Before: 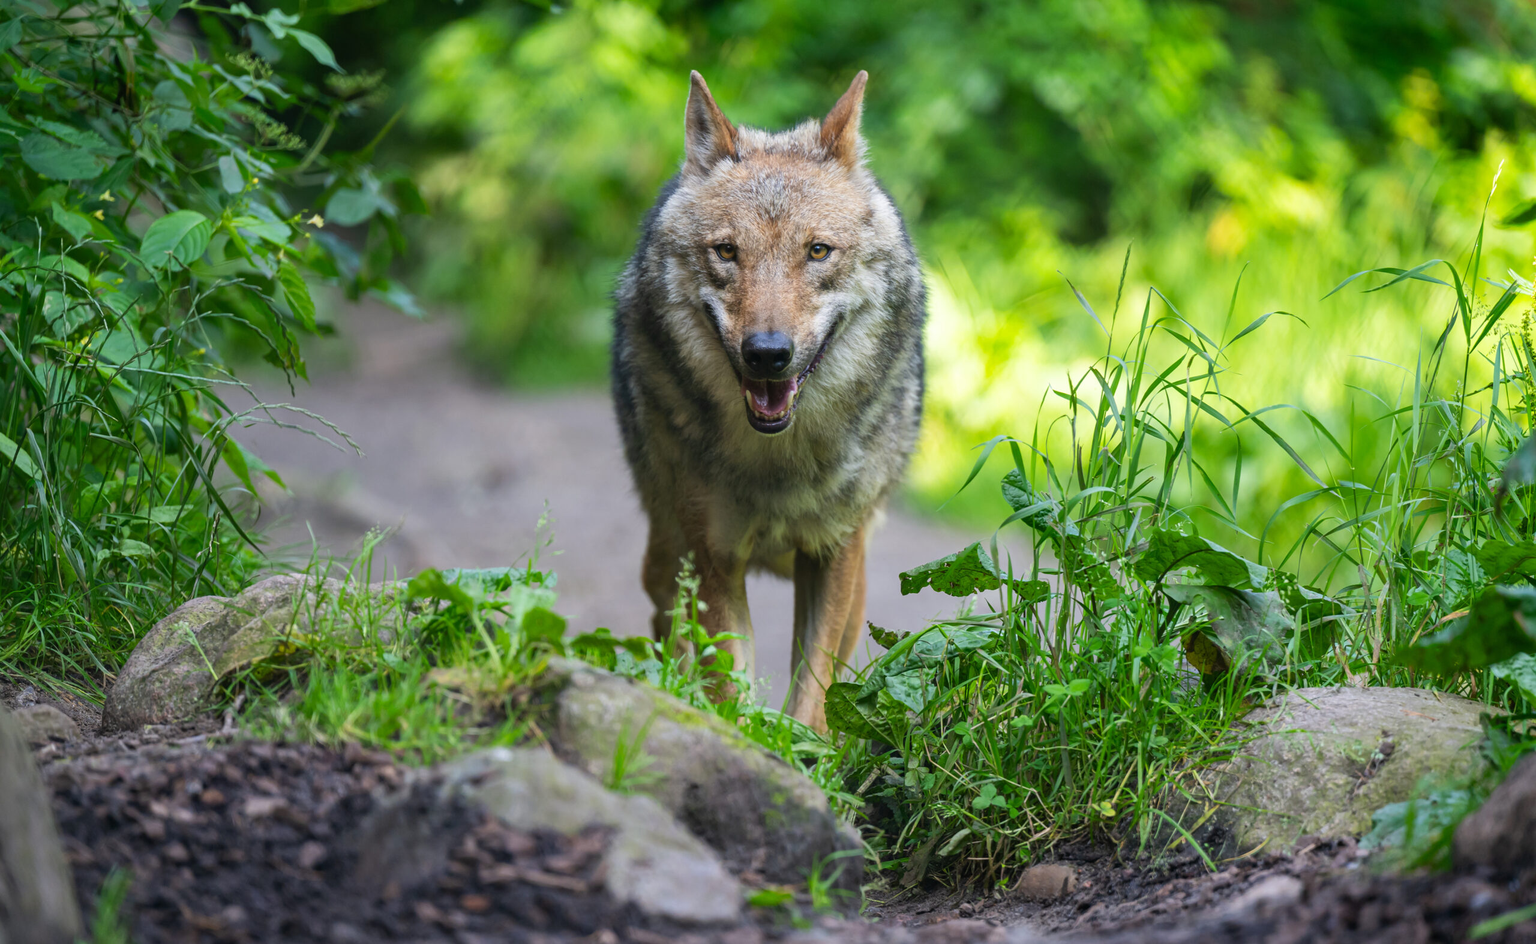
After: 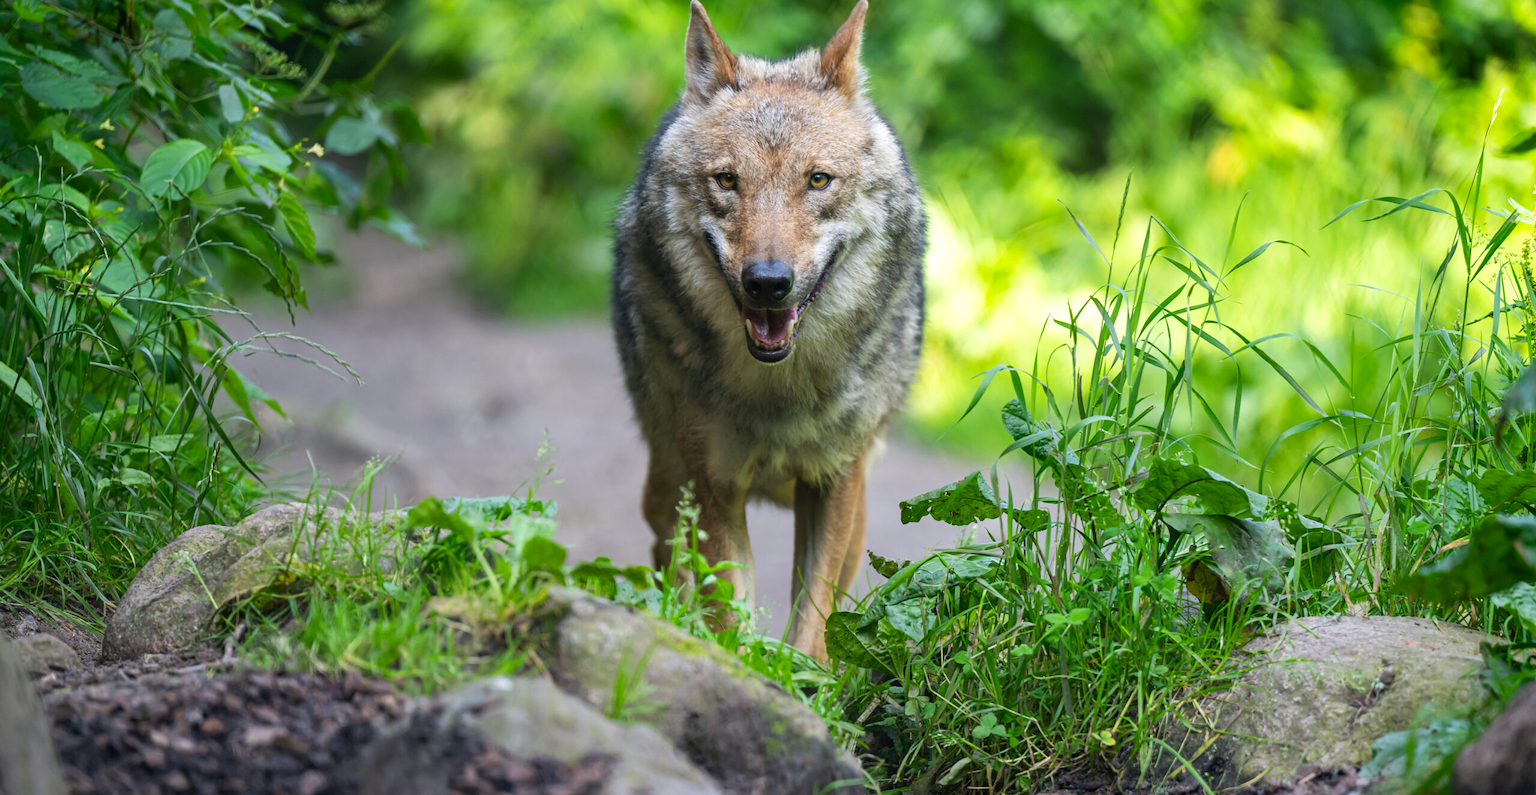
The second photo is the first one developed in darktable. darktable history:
crop: top 7.604%, bottom 8.098%
exposure: black level correction 0.001, exposure 0.138 EV, compensate highlight preservation false
